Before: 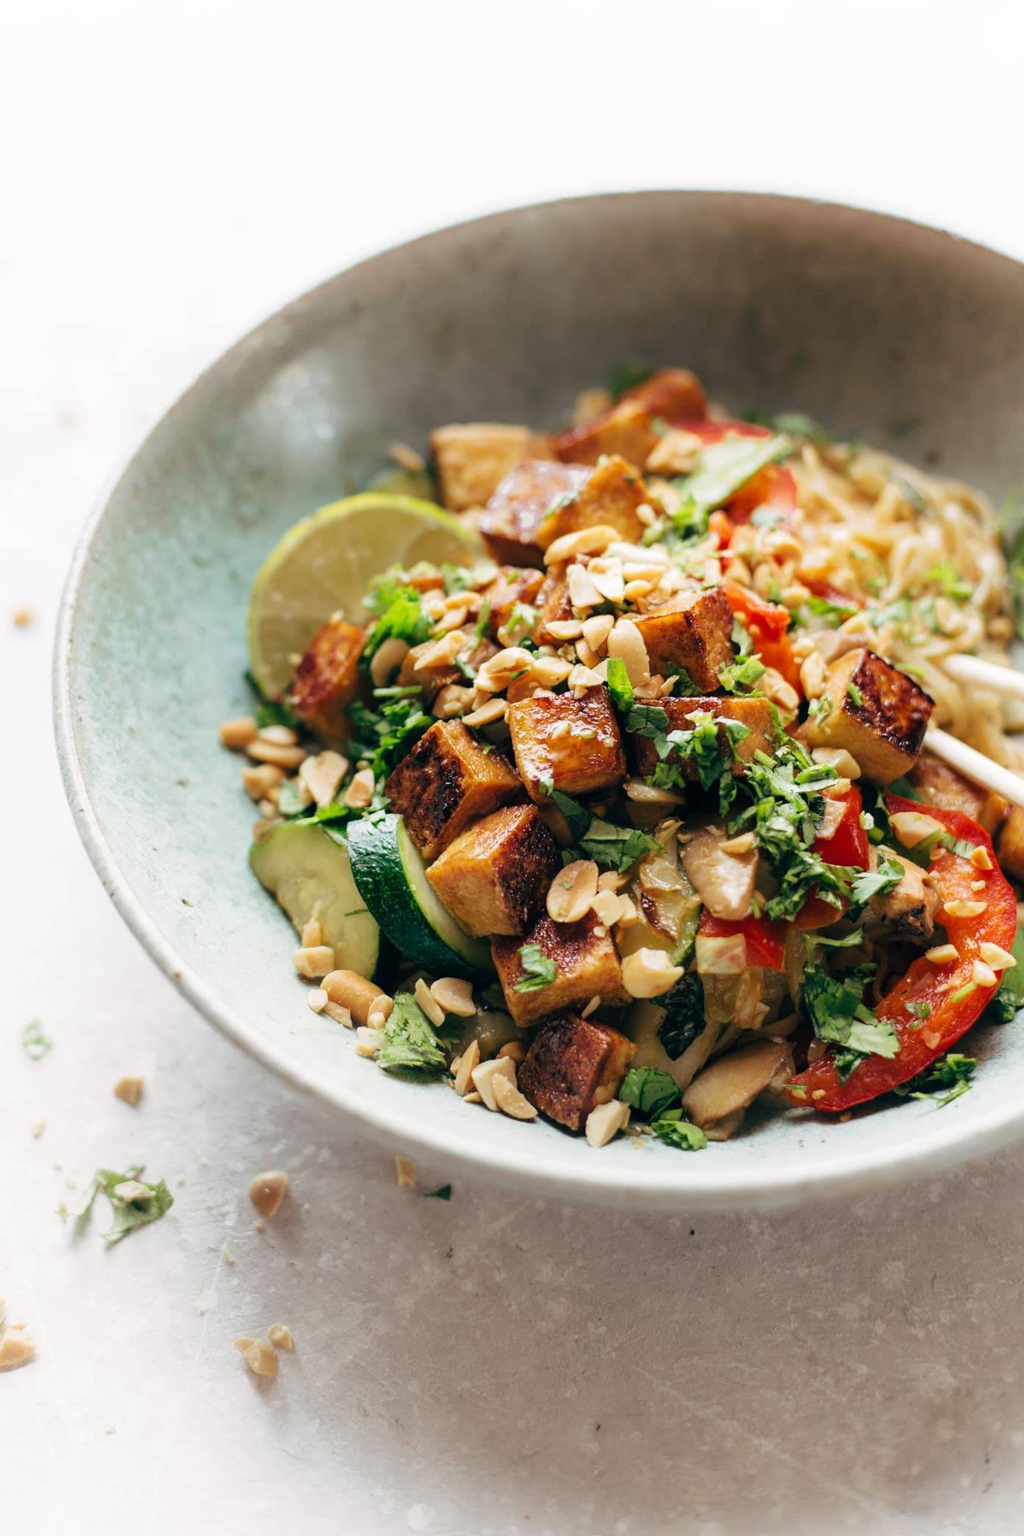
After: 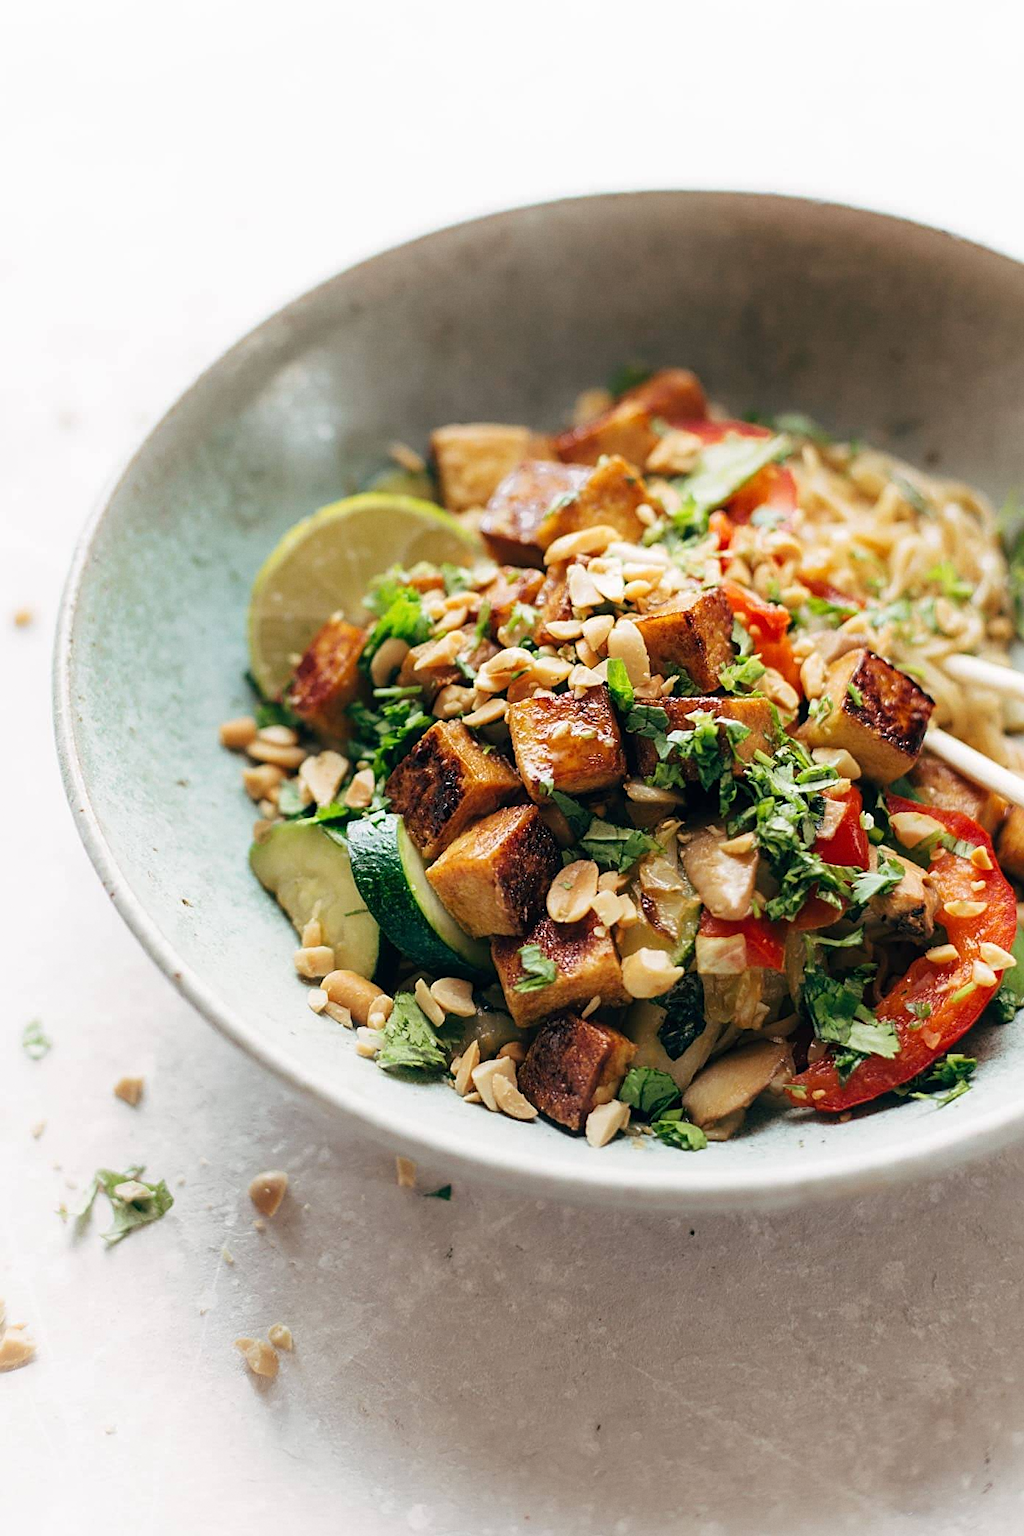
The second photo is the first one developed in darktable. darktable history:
grain: coarseness 14.57 ISO, strength 8.8%
sharpen: on, module defaults
